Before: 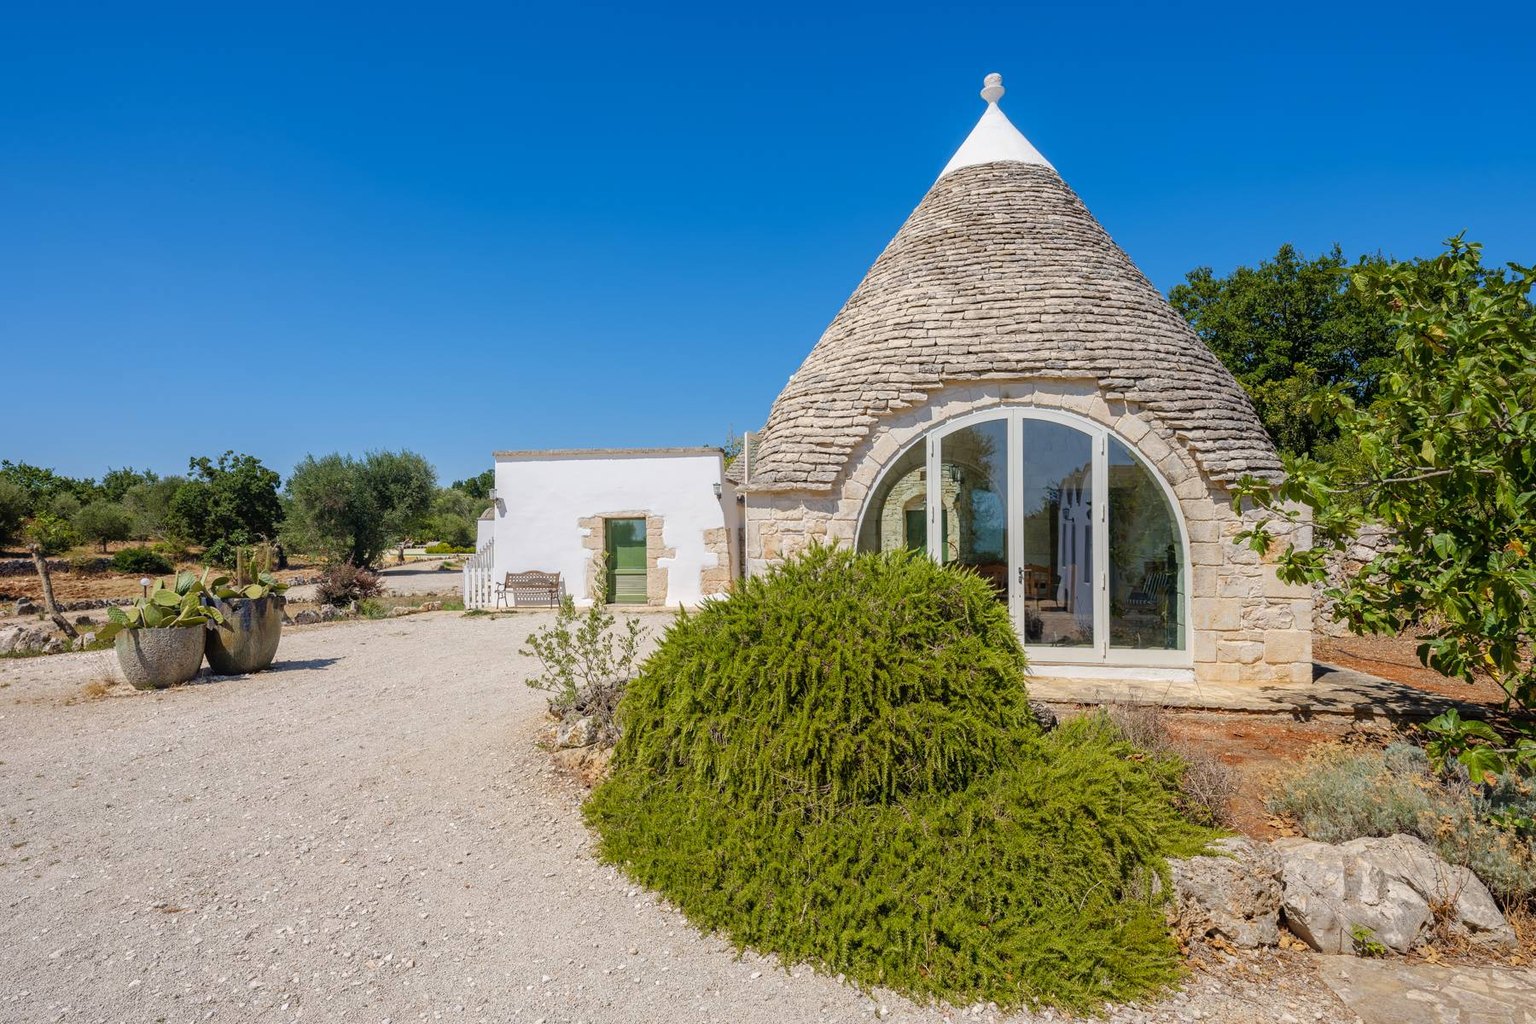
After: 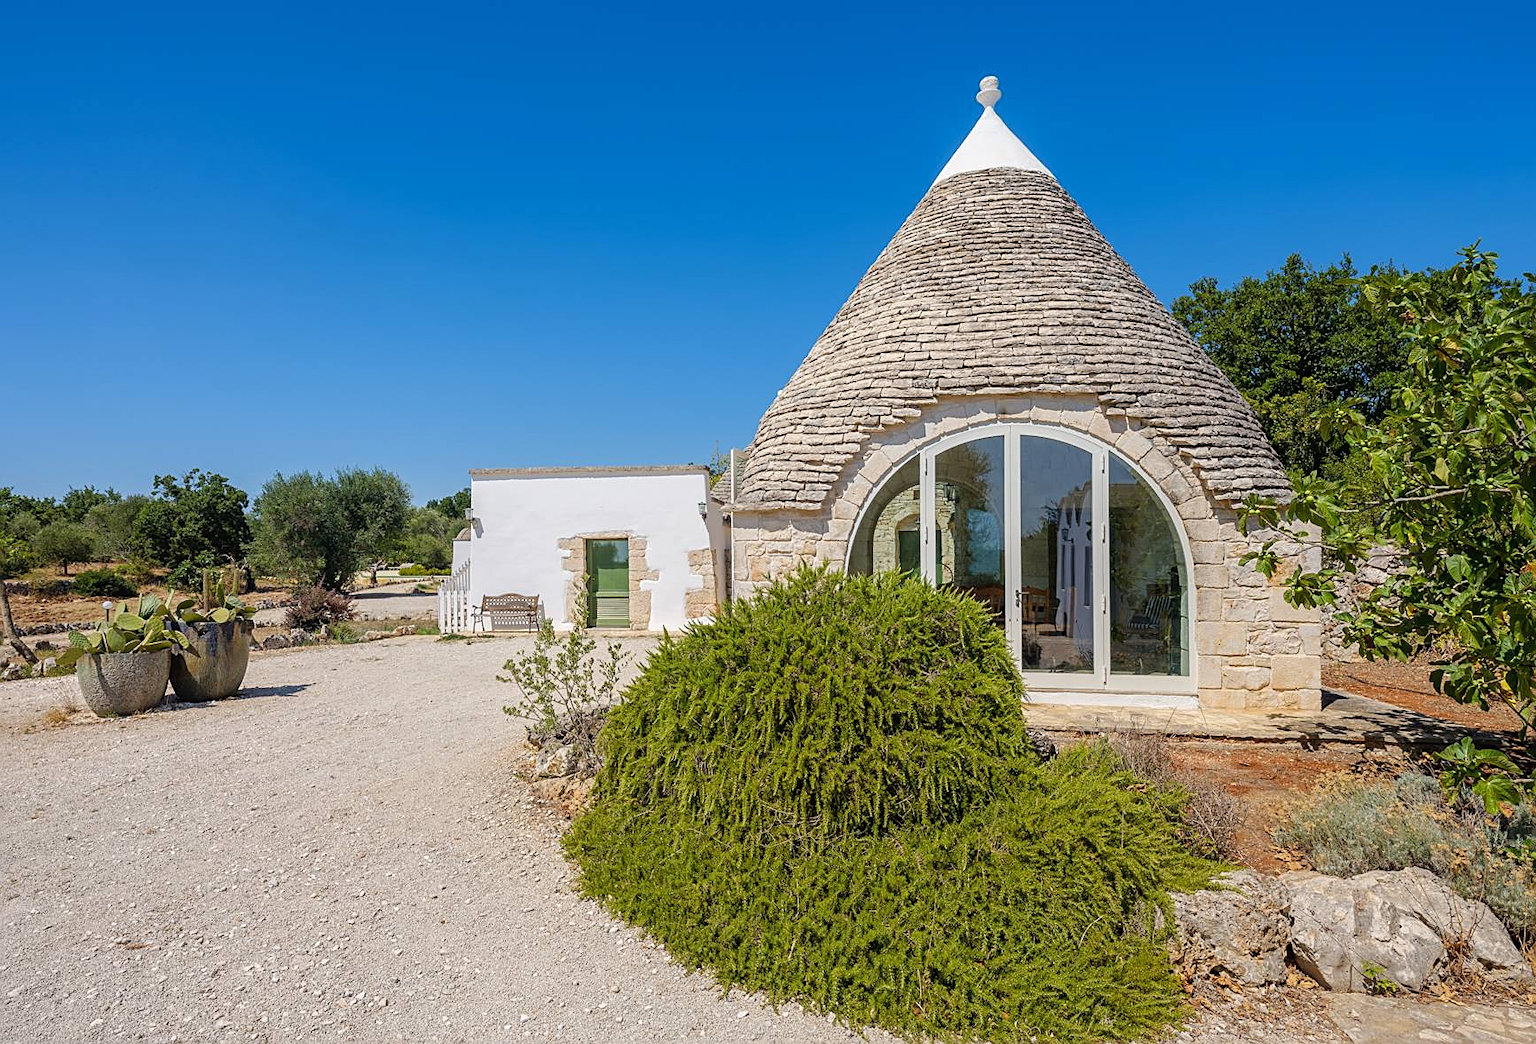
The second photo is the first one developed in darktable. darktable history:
crop and rotate: left 2.759%, right 1.034%, bottom 1.878%
tone equalizer: on, module defaults
sharpen: on, module defaults
